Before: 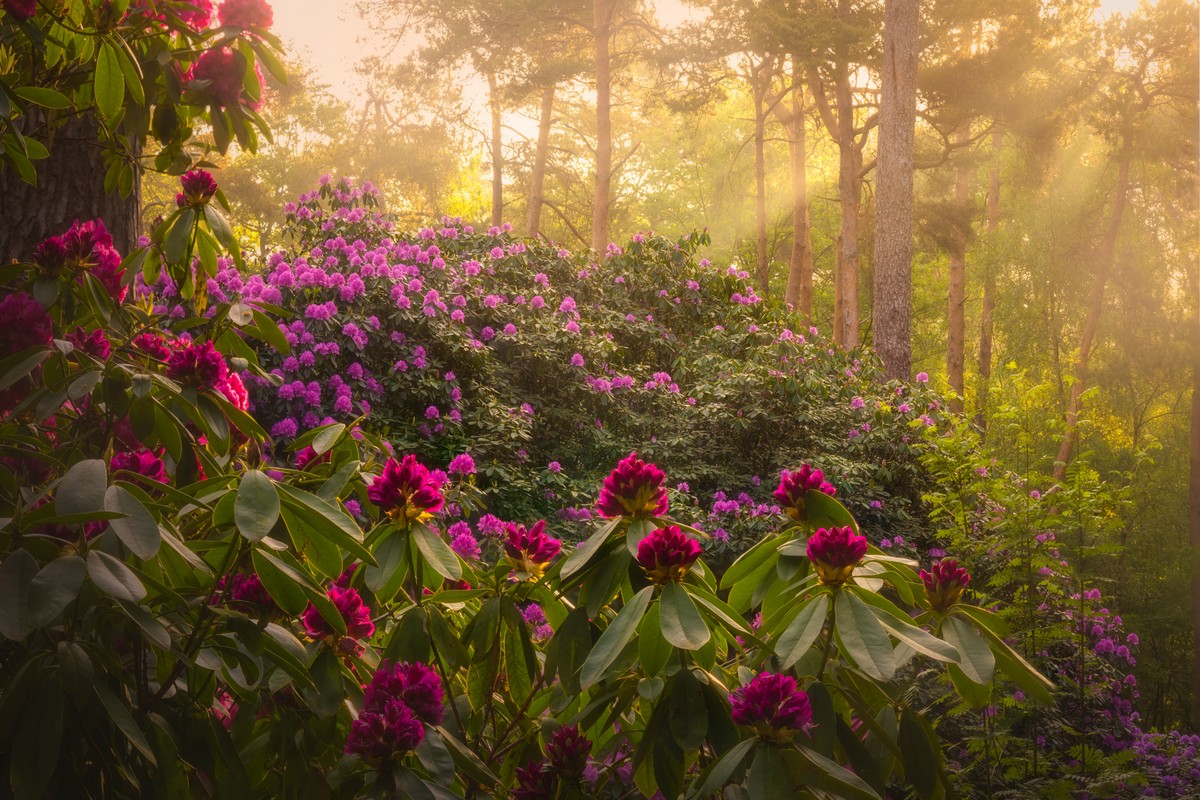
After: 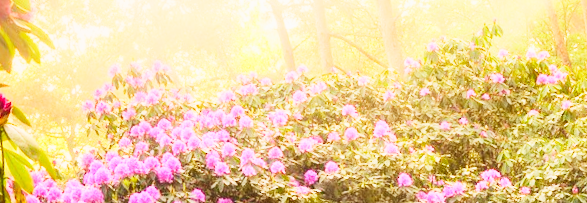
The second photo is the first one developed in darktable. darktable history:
contrast brightness saturation: contrast 0.2, brightness 0.16, saturation 0.22
rotate and perspective: rotation -14.8°, crop left 0.1, crop right 0.903, crop top 0.25, crop bottom 0.748
crop: left 10.121%, top 10.631%, right 36.218%, bottom 51.526%
exposure: black level correction 0, exposure 1.1 EV, compensate exposure bias true, compensate highlight preservation false
sigmoid: contrast 1.6, skew -0.2, preserve hue 0%, red attenuation 0.1, red rotation 0.035, green attenuation 0.1, green rotation -0.017, blue attenuation 0.15, blue rotation -0.052, base primaries Rec2020
